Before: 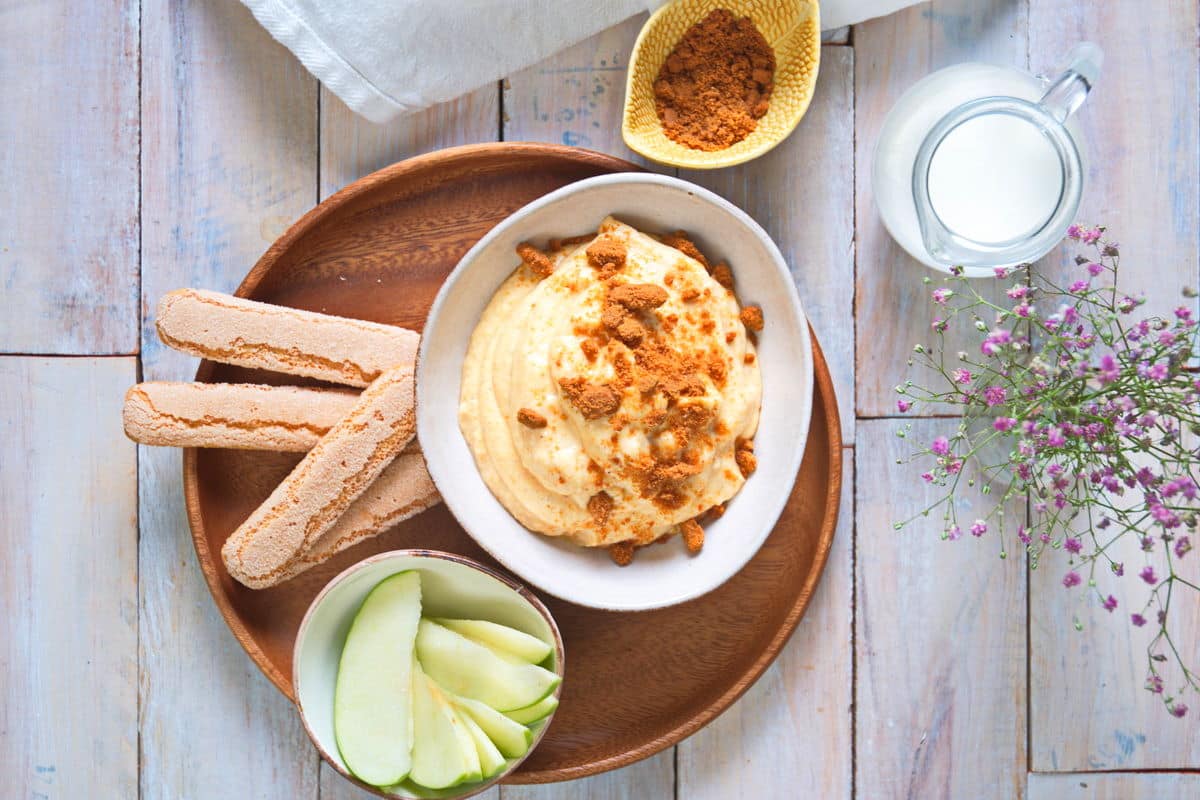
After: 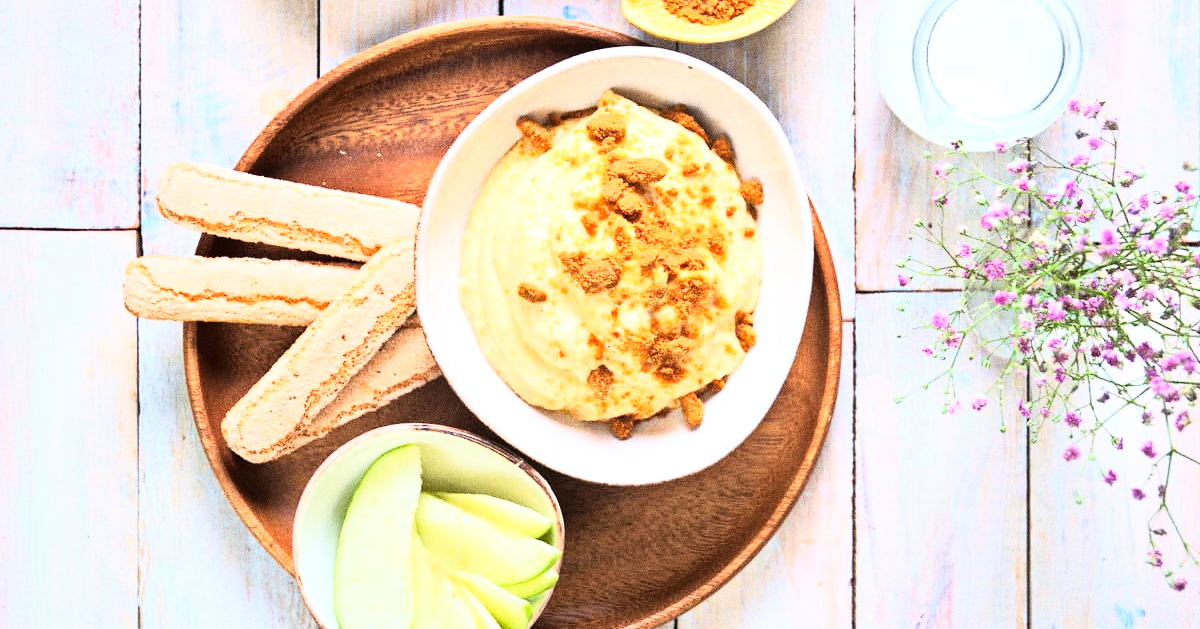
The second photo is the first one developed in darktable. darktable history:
crop and rotate: top 15.774%, bottom 5.506%
local contrast: mode bilateral grid, contrast 20, coarseness 50, detail 120%, midtone range 0.2
grain: coarseness 0.09 ISO, strength 40%
rgb curve: curves: ch0 [(0, 0) (0.21, 0.15) (0.24, 0.21) (0.5, 0.75) (0.75, 0.96) (0.89, 0.99) (1, 1)]; ch1 [(0, 0.02) (0.21, 0.13) (0.25, 0.2) (0.5, 0.67) (0.75, 0.9) (0.89, 0.97) (1, 1)]; ch2 [(0, 0.02) (0.21, 0.13) (0.25, 0.2) (0.5, 0.67) (0.75, 0.9) (0.89, 0.97) (1, 1)], compensate middle gray true
